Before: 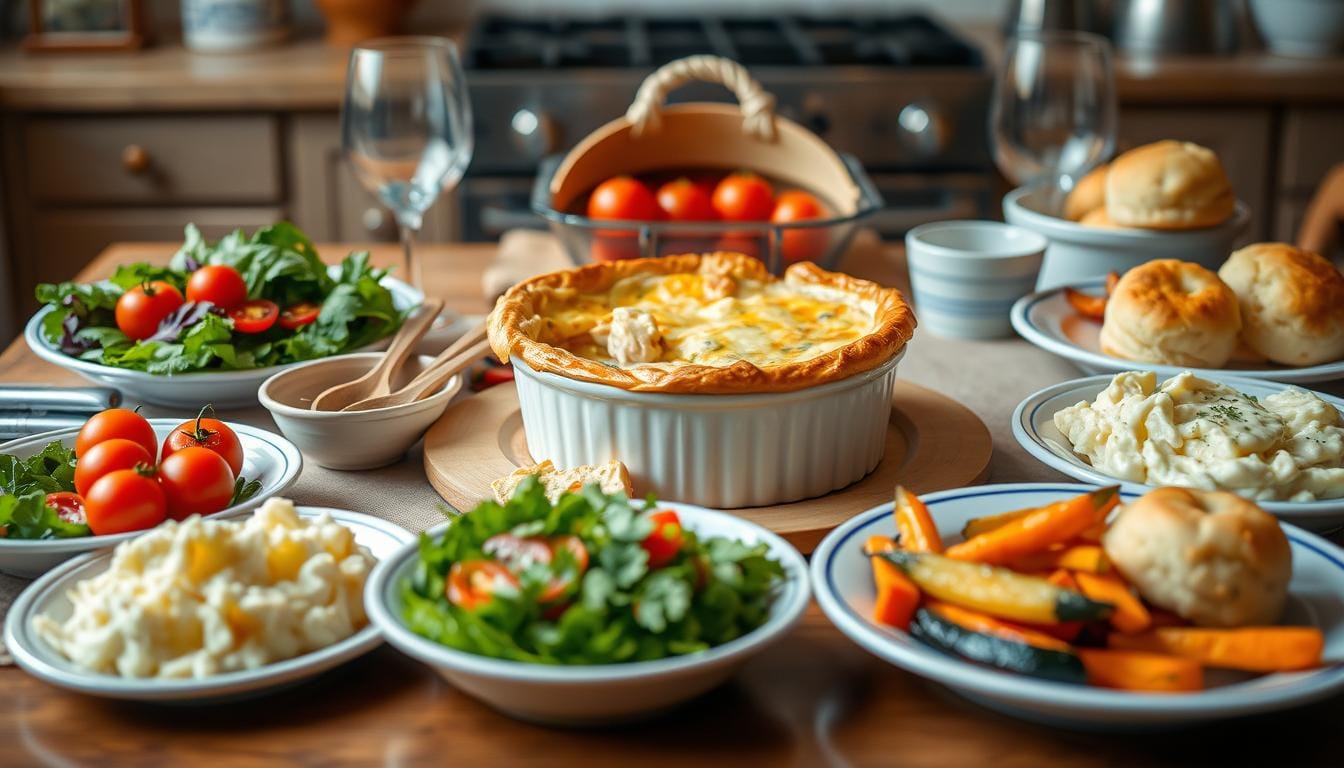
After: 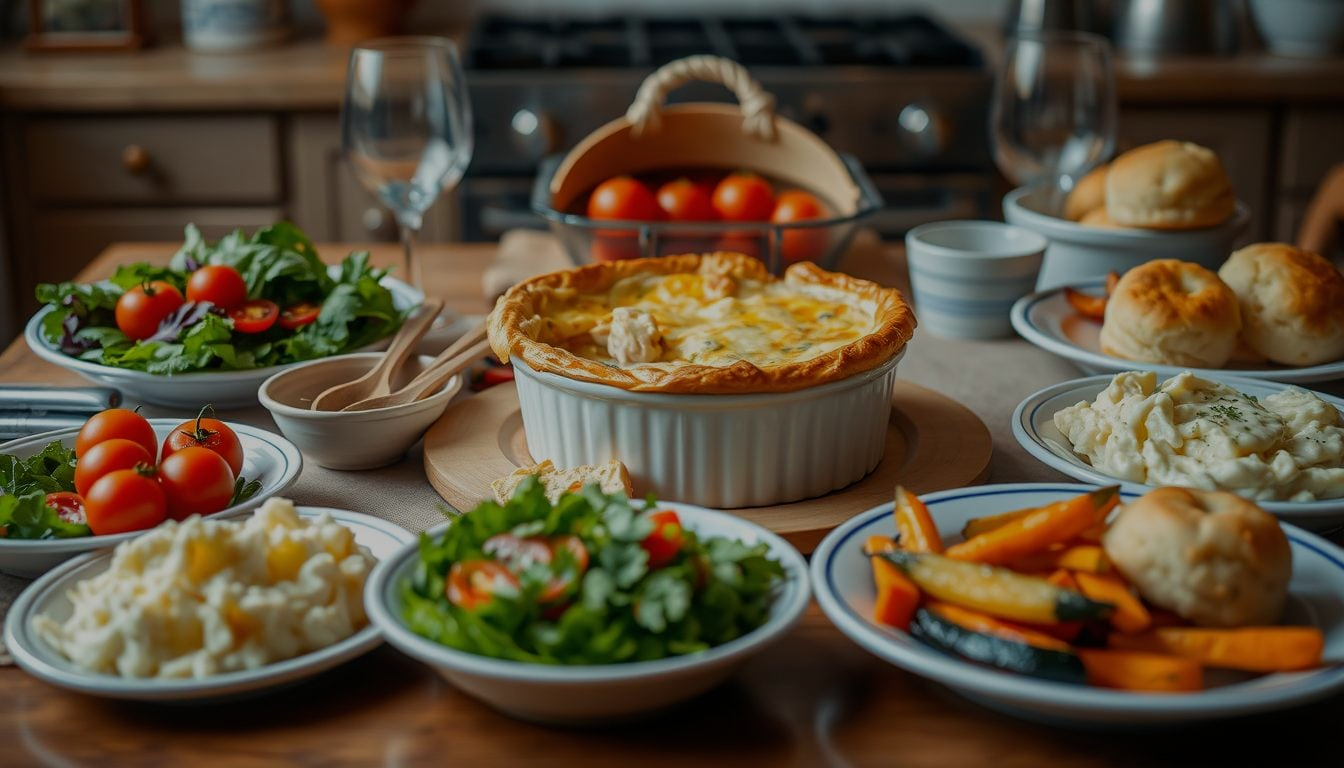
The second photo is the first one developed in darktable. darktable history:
exposure: exposure -0.975 EV, compensate highlight preservation false
